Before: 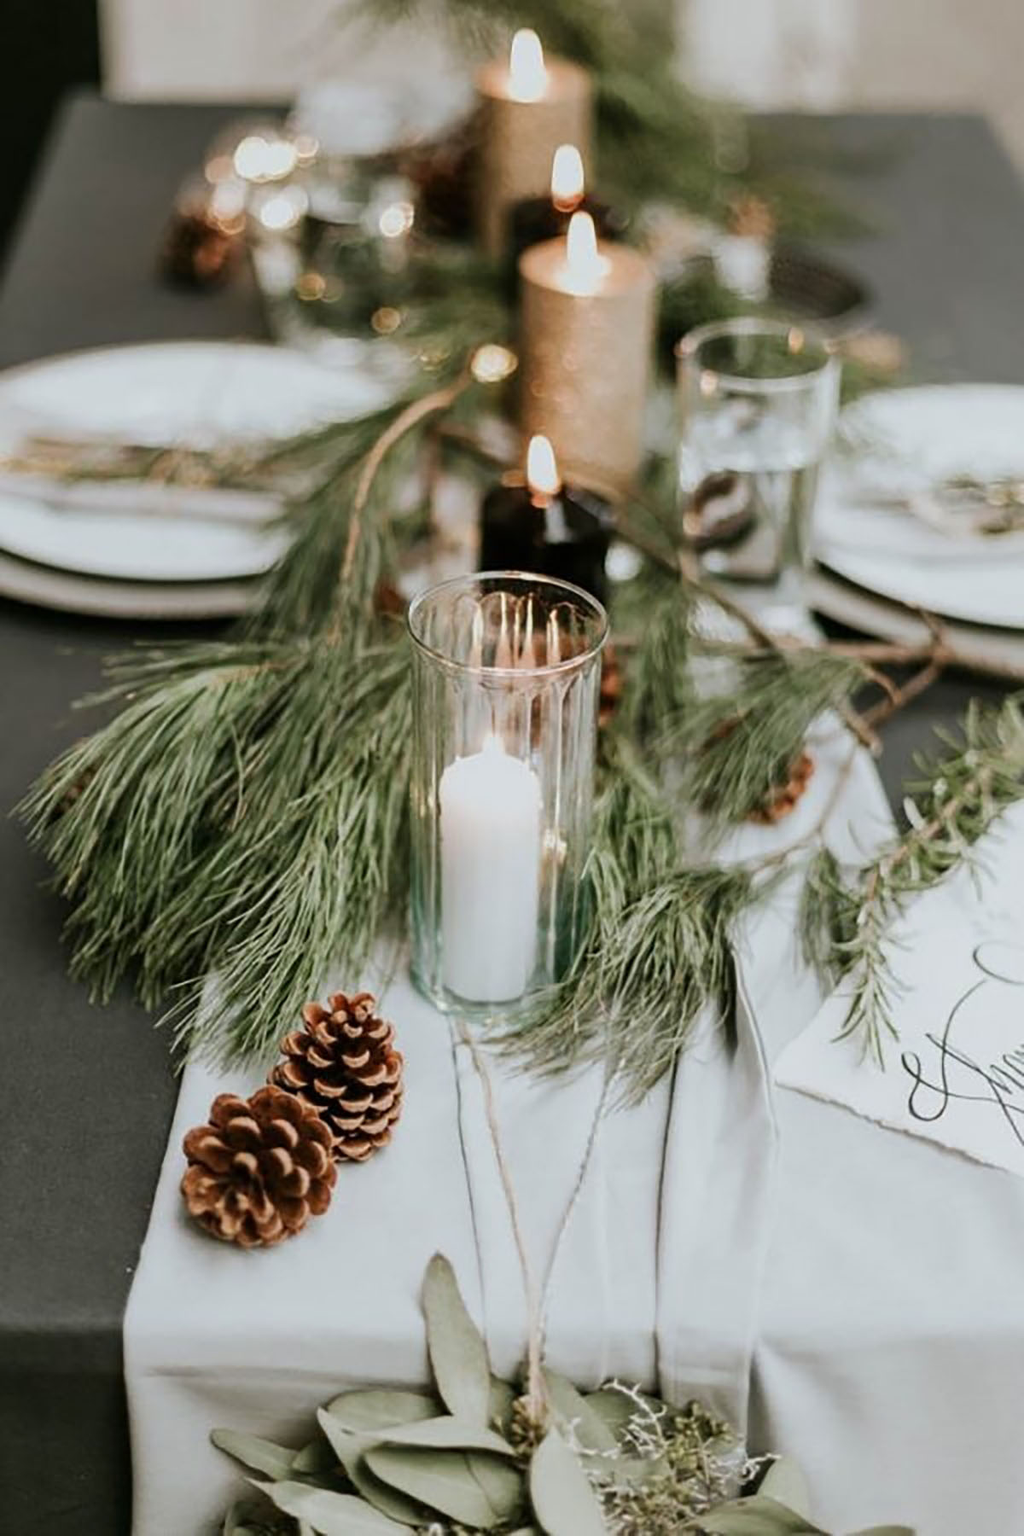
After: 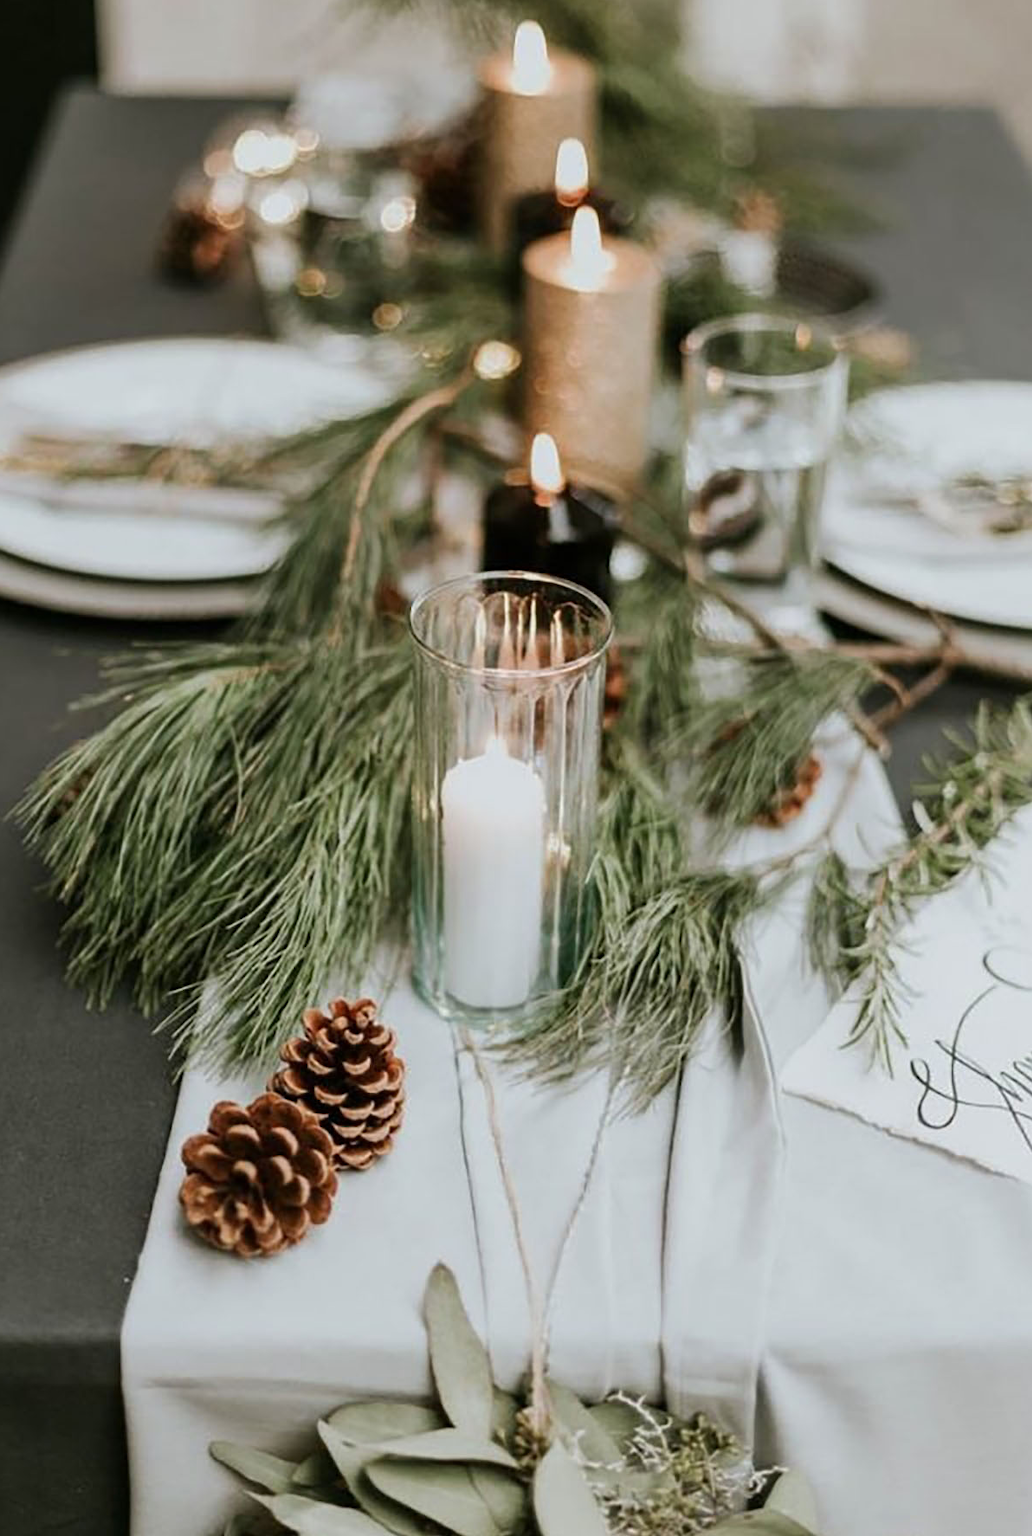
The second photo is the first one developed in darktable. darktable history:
crop: left 0.465%, top 0.582%, right 0.149%, bottom 0.852%
